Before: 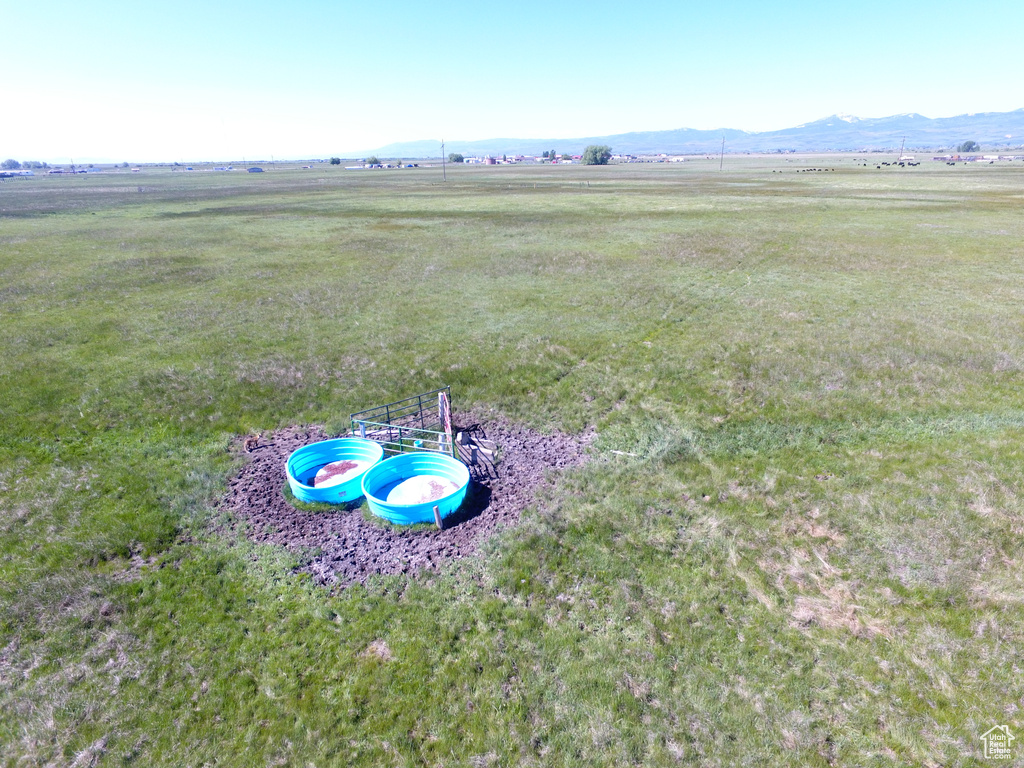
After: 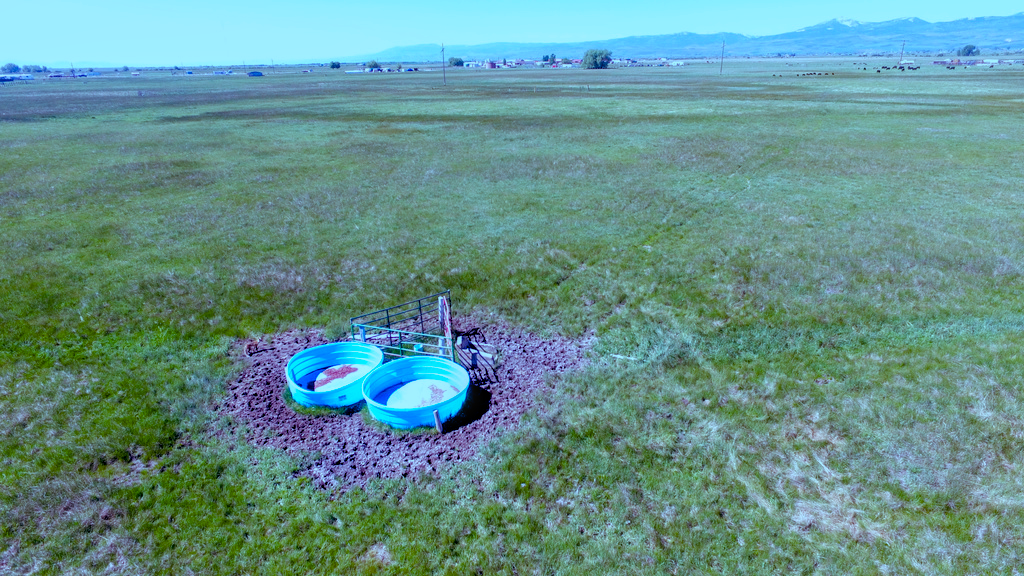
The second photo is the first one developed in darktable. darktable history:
color balance rgb: shadows lift › luminance -7.7%, shadows lift › chroma 2.13%, shadows lift › hue 165.27°, power › luminance -7.77%, power › chroma 1.34%, power › hue 330.55°, highlights gain › luminance -33.33%, highlights gain › chroma 5.68%, highlights gain › hue 217.2°, global offset › luminance -0.33%, global offset › chroma 0.11%, global offset › hue 165.27°, perceptual saturation grading › global saturation 27.72%, perceptual saturation grading › highlights -25%, perceptual saturation grading › mid-tones 25%, perceptual saturation grading › shadows 50%
local contrast: on, module defaults
crop and rotate: top 12.5%, bottom 12.5%
white balance: red 1.05, blue 1.072
